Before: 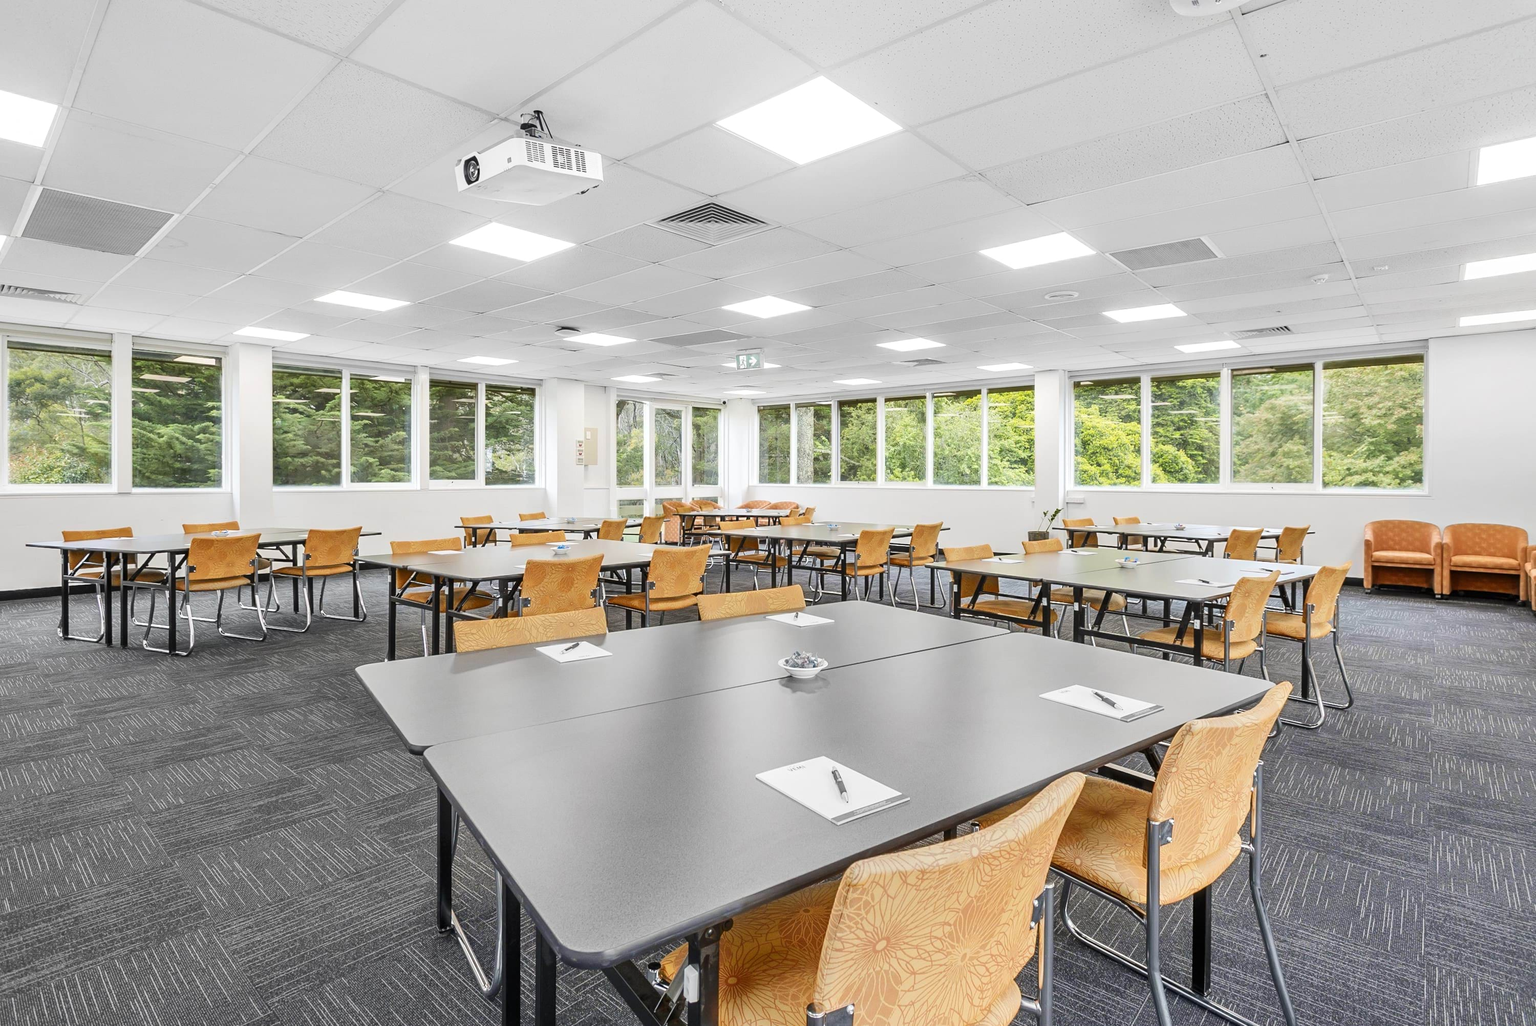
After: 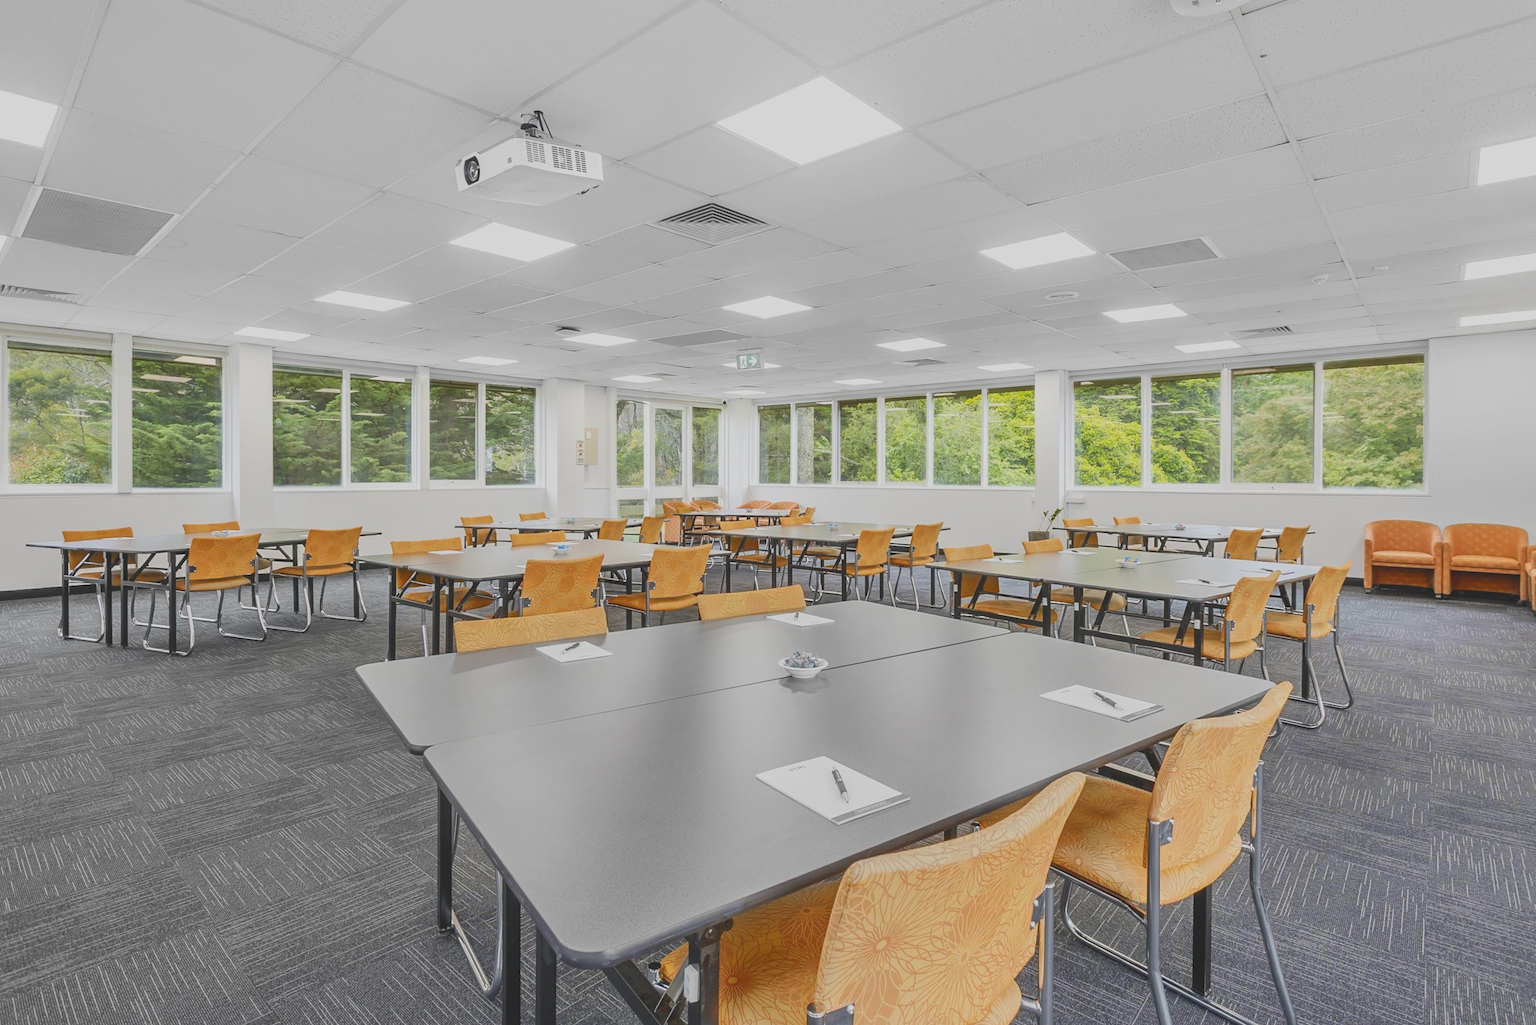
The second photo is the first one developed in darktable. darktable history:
contrast brightness saturation: contrast -0.293
